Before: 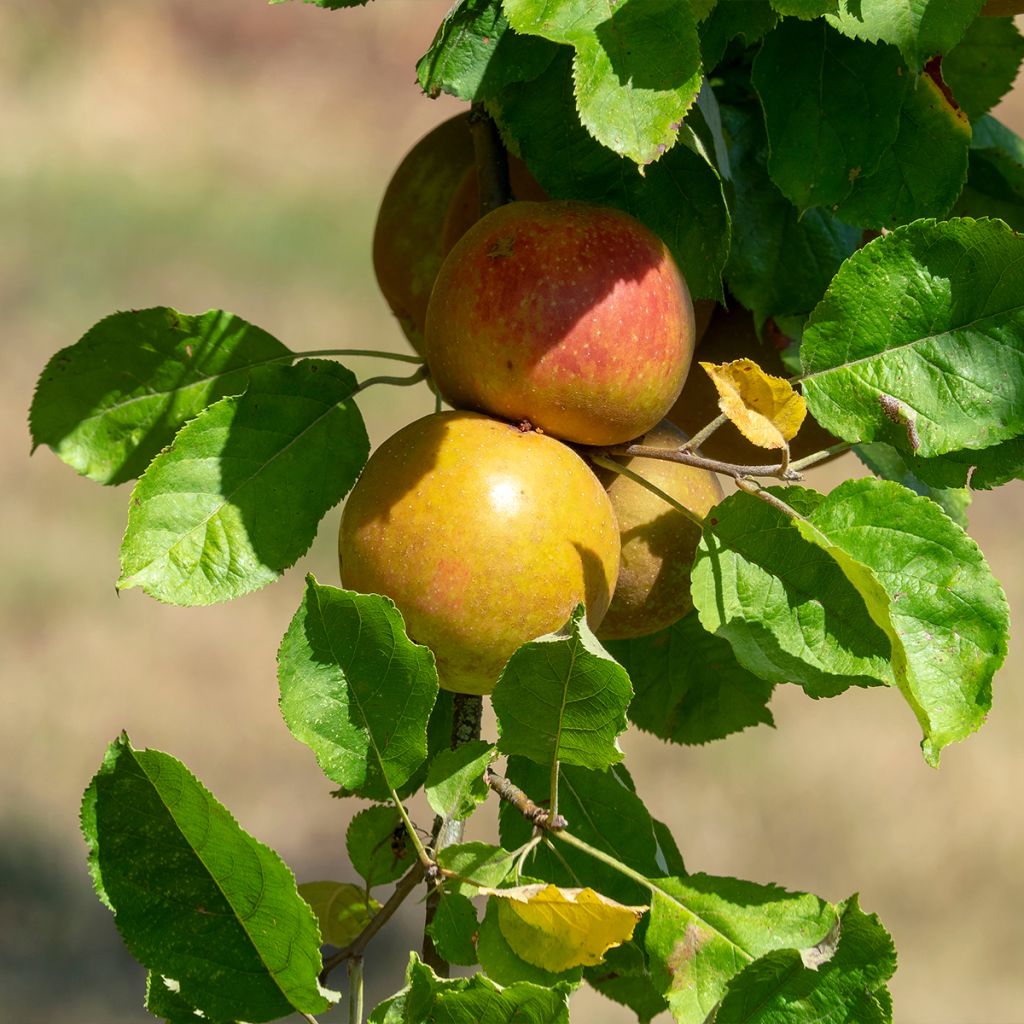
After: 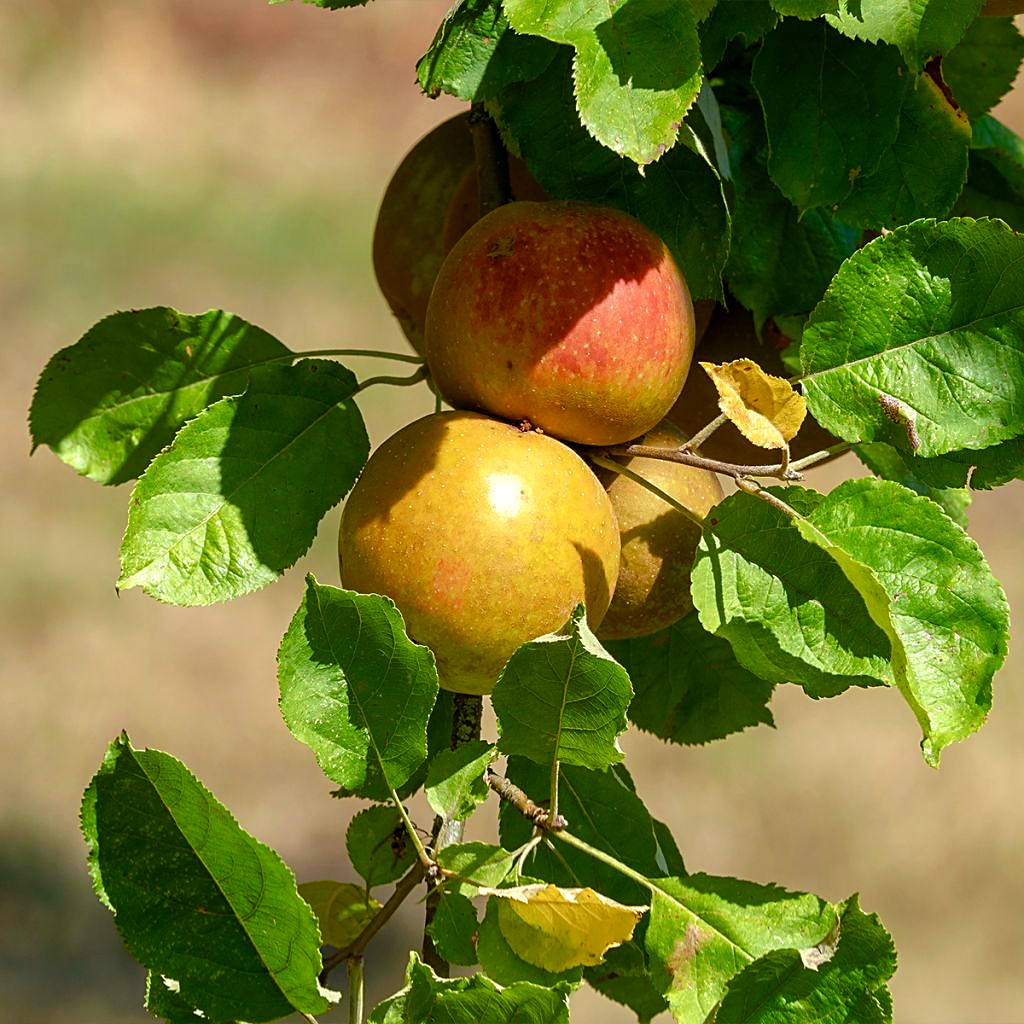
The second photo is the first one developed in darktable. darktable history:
shadows and highlights: shadows 29.89
color balance rgb: power › chroma 0.675%, power › hue 60°, perceptual saturation grading › global saturation 20%, perceptual saturation grading › highlights -49.028%, perceptual saturation grading › shadows 25.335%, global vibrance 35.085%, contrast 9.694%
sharpen: on, module defaults
